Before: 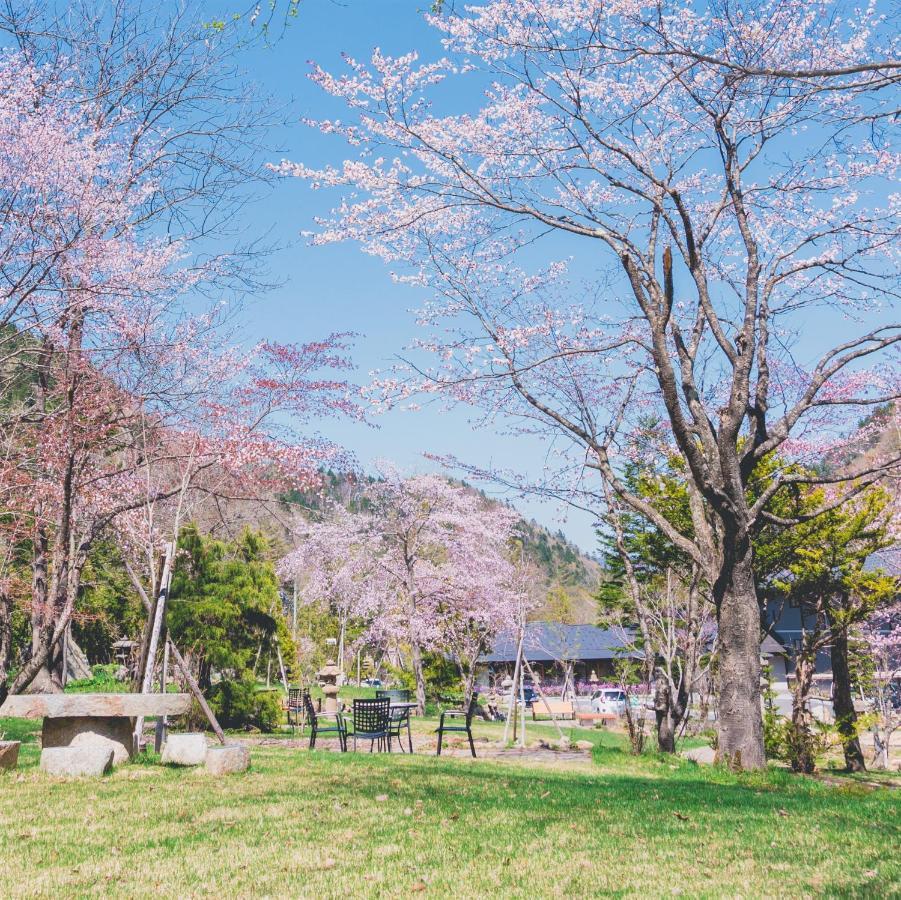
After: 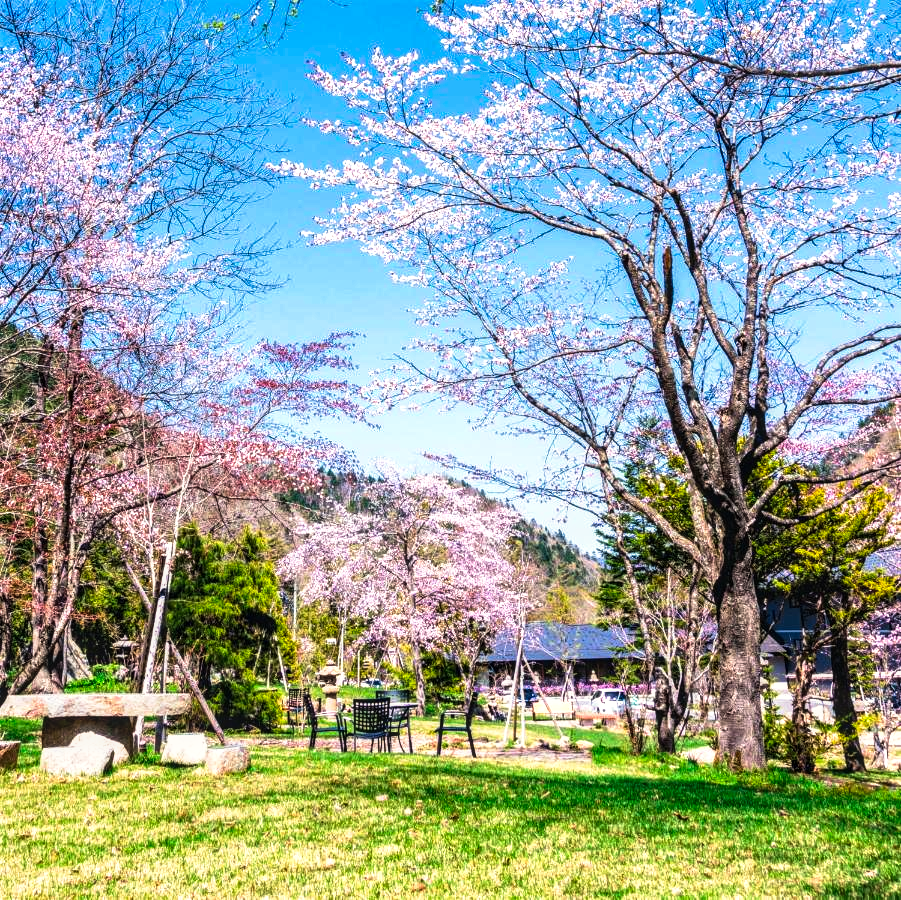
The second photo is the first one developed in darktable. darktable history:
local contrast: detail 130%
tone curve: curves: ch0 [(0, 0) (0.003, 0.001) (0.011, 0.002) (0.025, 0.002) (0.044, 0.006) (0.069, 0.01) (0.1, 0.017) (0.136, 0.023) (0.177, 0.038) (0.224, 0.066) (0.277, 0.118) (0.335, 0.185) (0.399, 0.264) (0.468, 0.365) (0.543, 0.475) (0.623, 0.606) (0.709, 0.759) (0.801, 0.923) (0.898, 0.999) (1, 1)], preserve colors none
color correction: highlights b* 3
